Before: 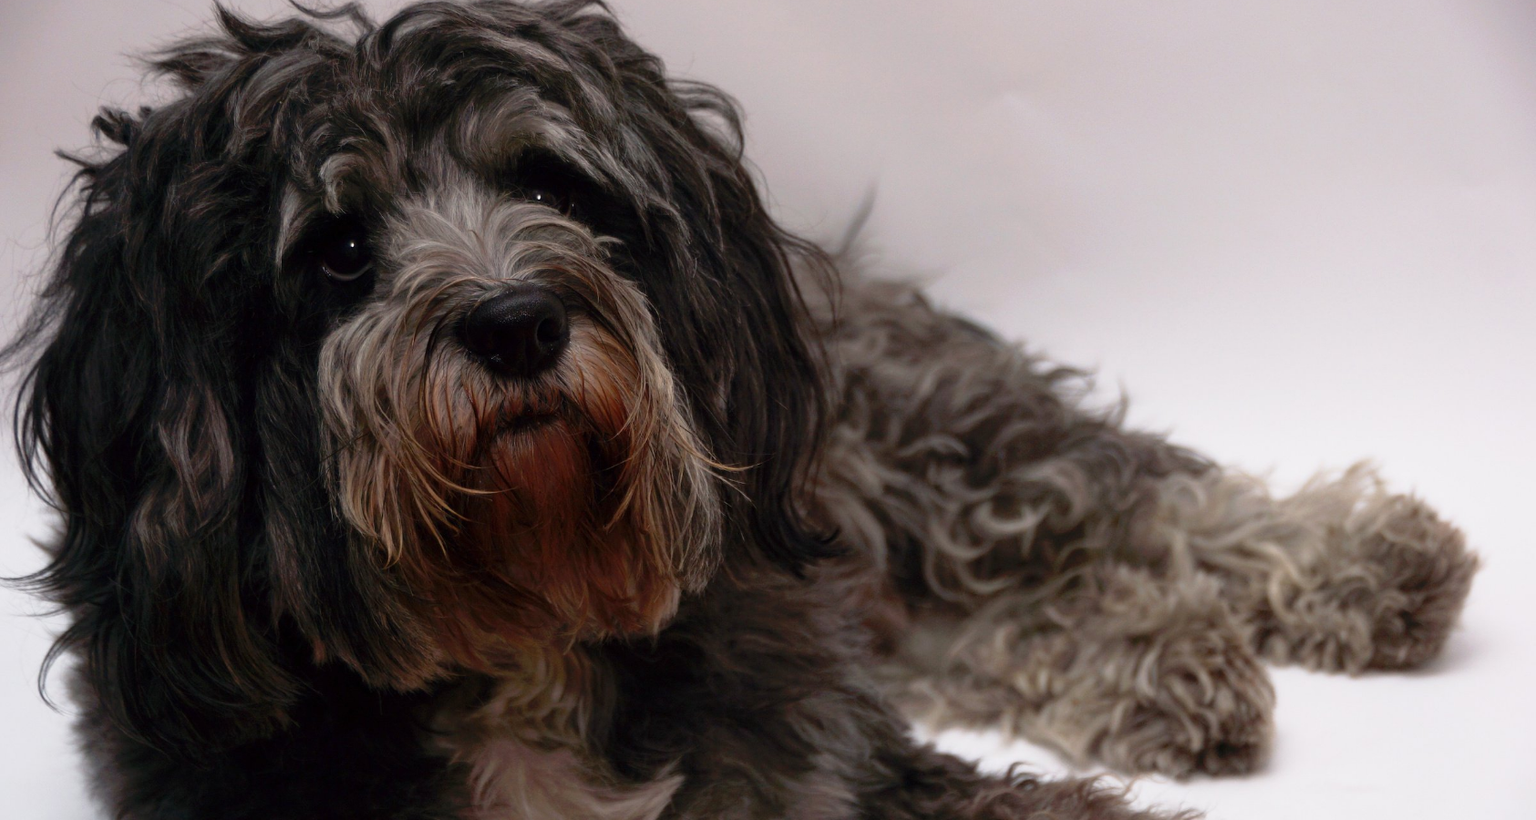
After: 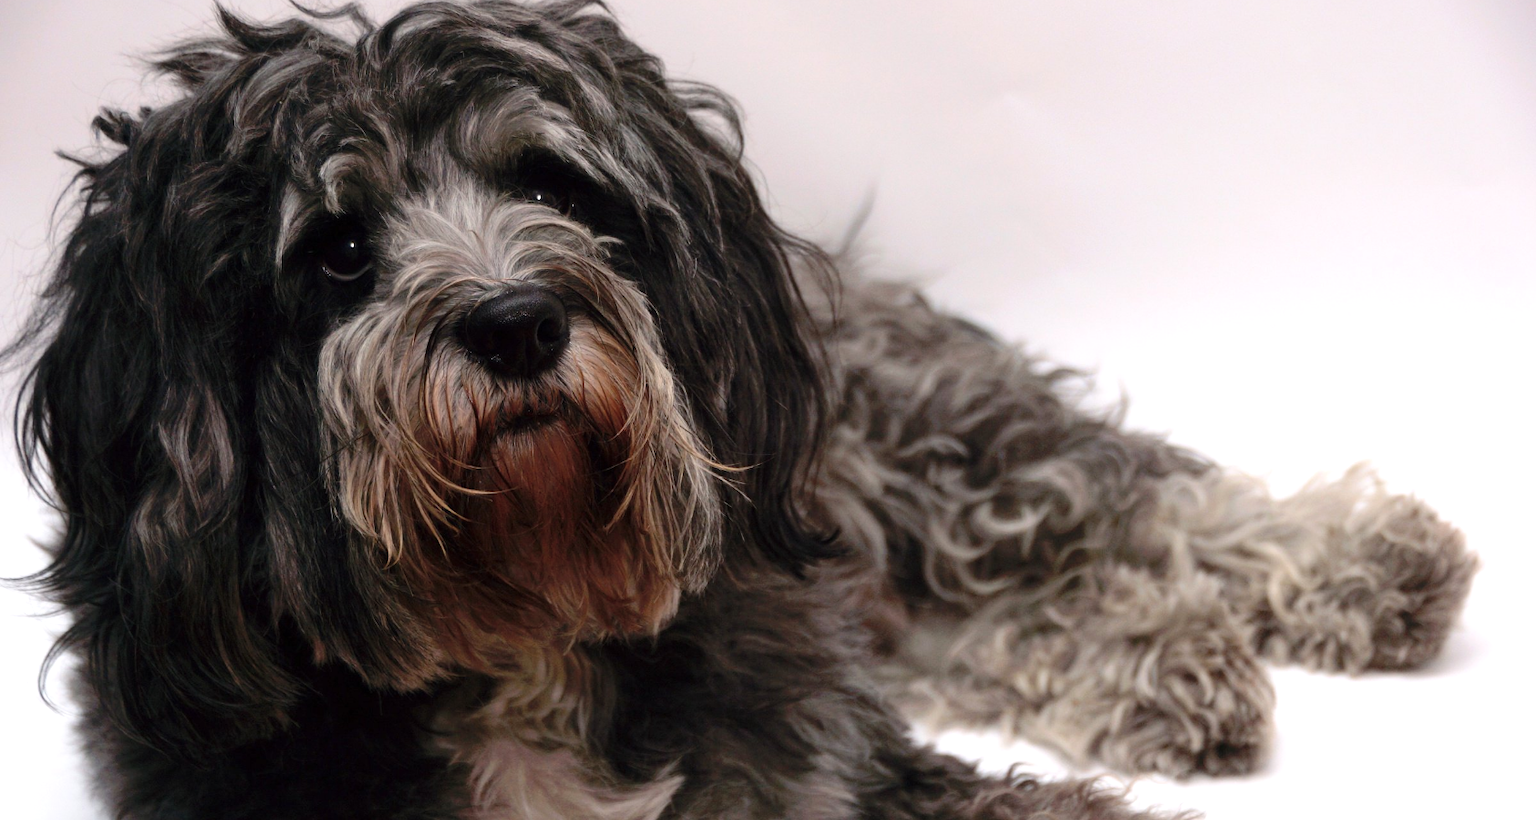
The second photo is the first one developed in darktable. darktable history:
tone curve: curves: ch0 [(0, 0) (0.55, 0.716) (0.841, 0.969)], color space Lab, independent channels, preserve colors none
